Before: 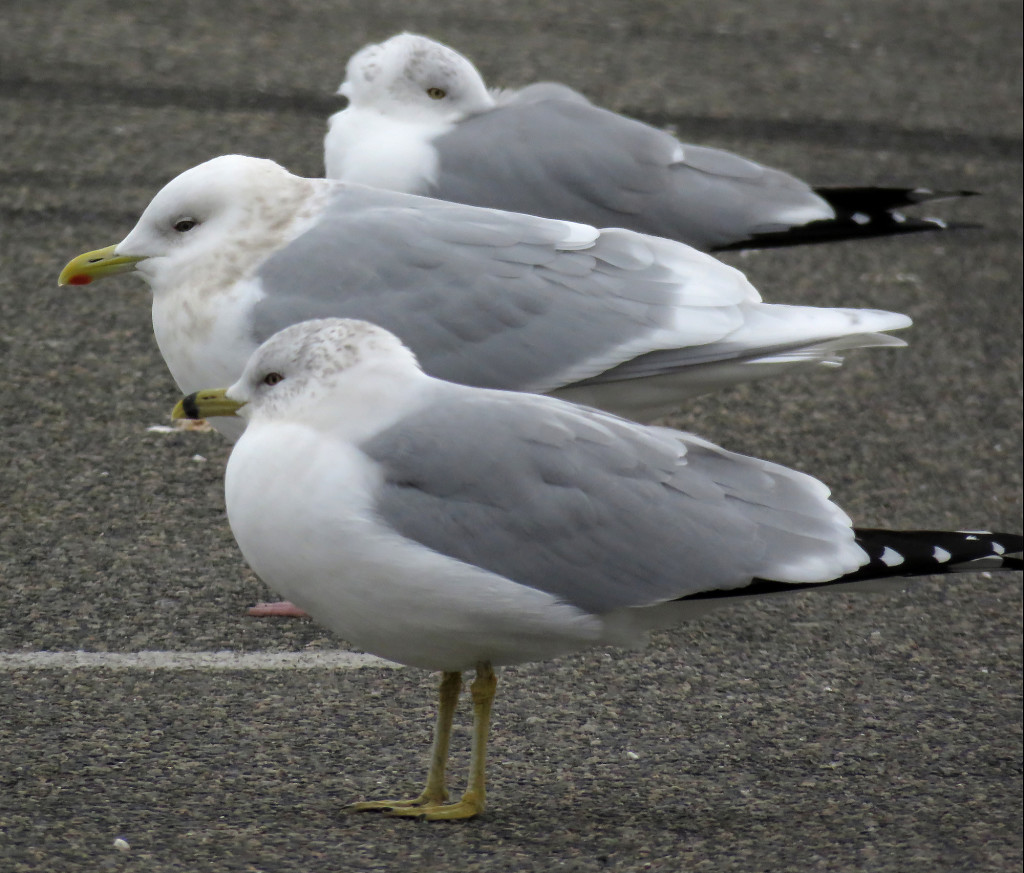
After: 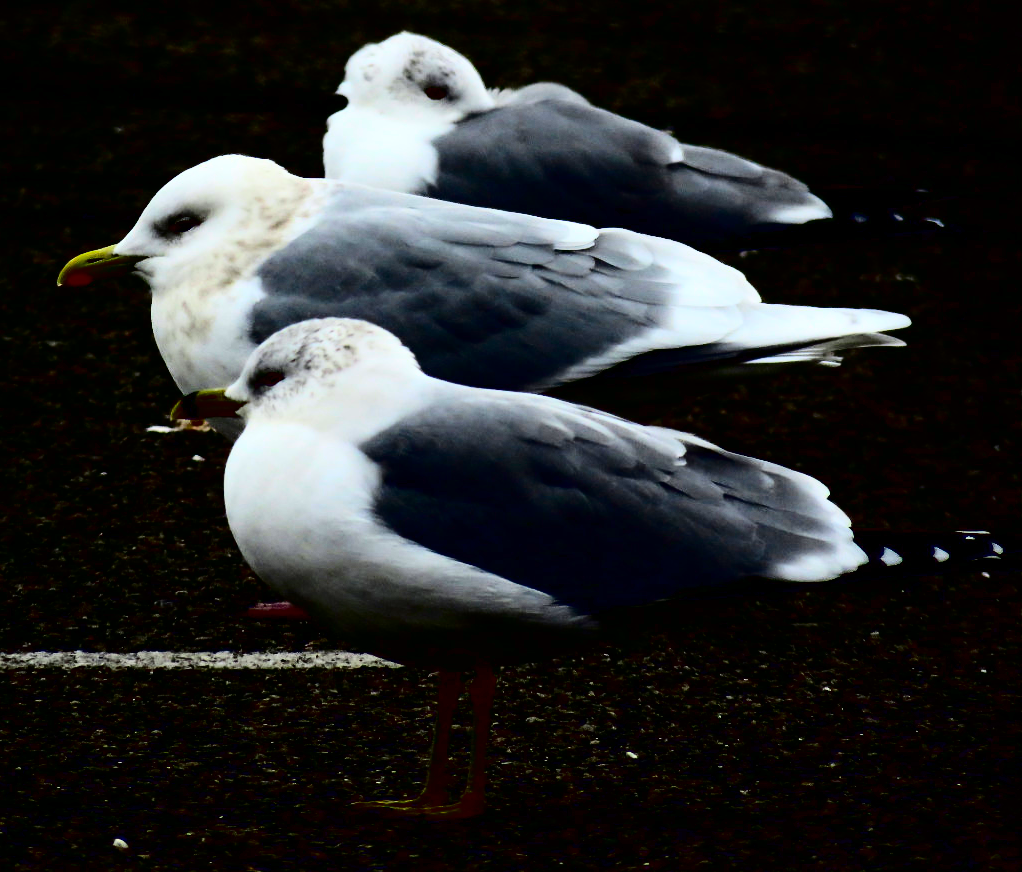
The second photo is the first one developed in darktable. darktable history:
color correction: highlights a* -2.51, highlights b* 2.43
contrast brightness saturation: contrast 0.778, brightness -0.997, saturation 0.994
crop: left 0.108%
